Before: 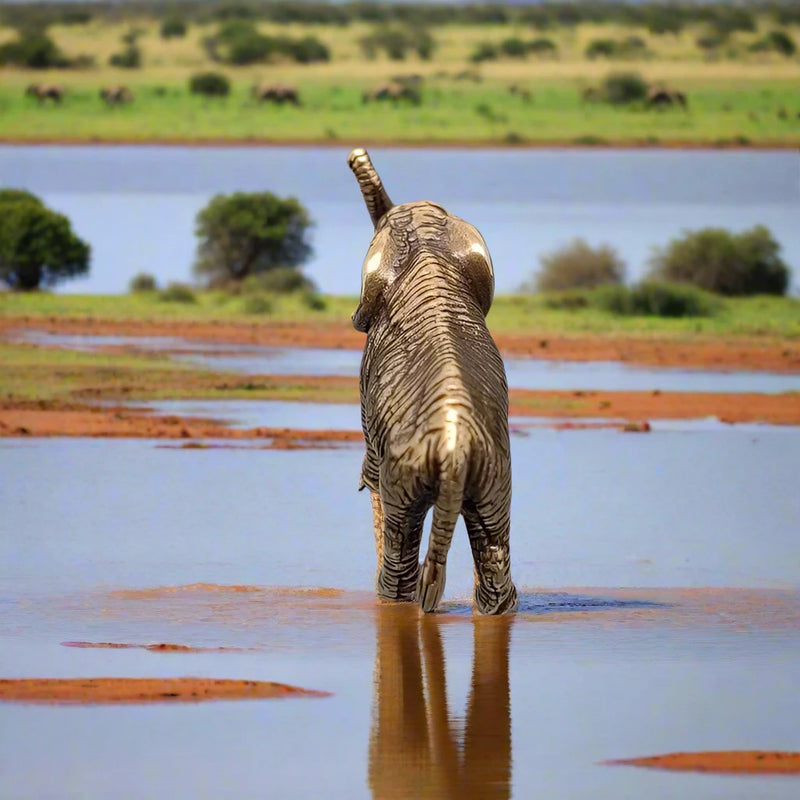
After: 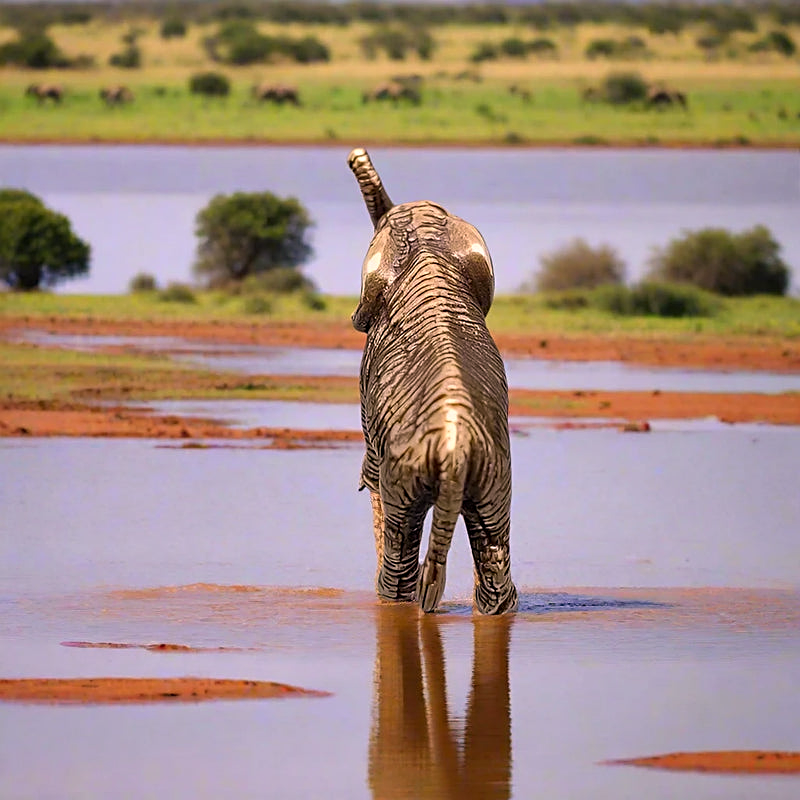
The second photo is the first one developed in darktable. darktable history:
color balance: on, module defaults
sharpen: on, module defaults
color correction: highlights a* 12.23, highlights b* 5.41
